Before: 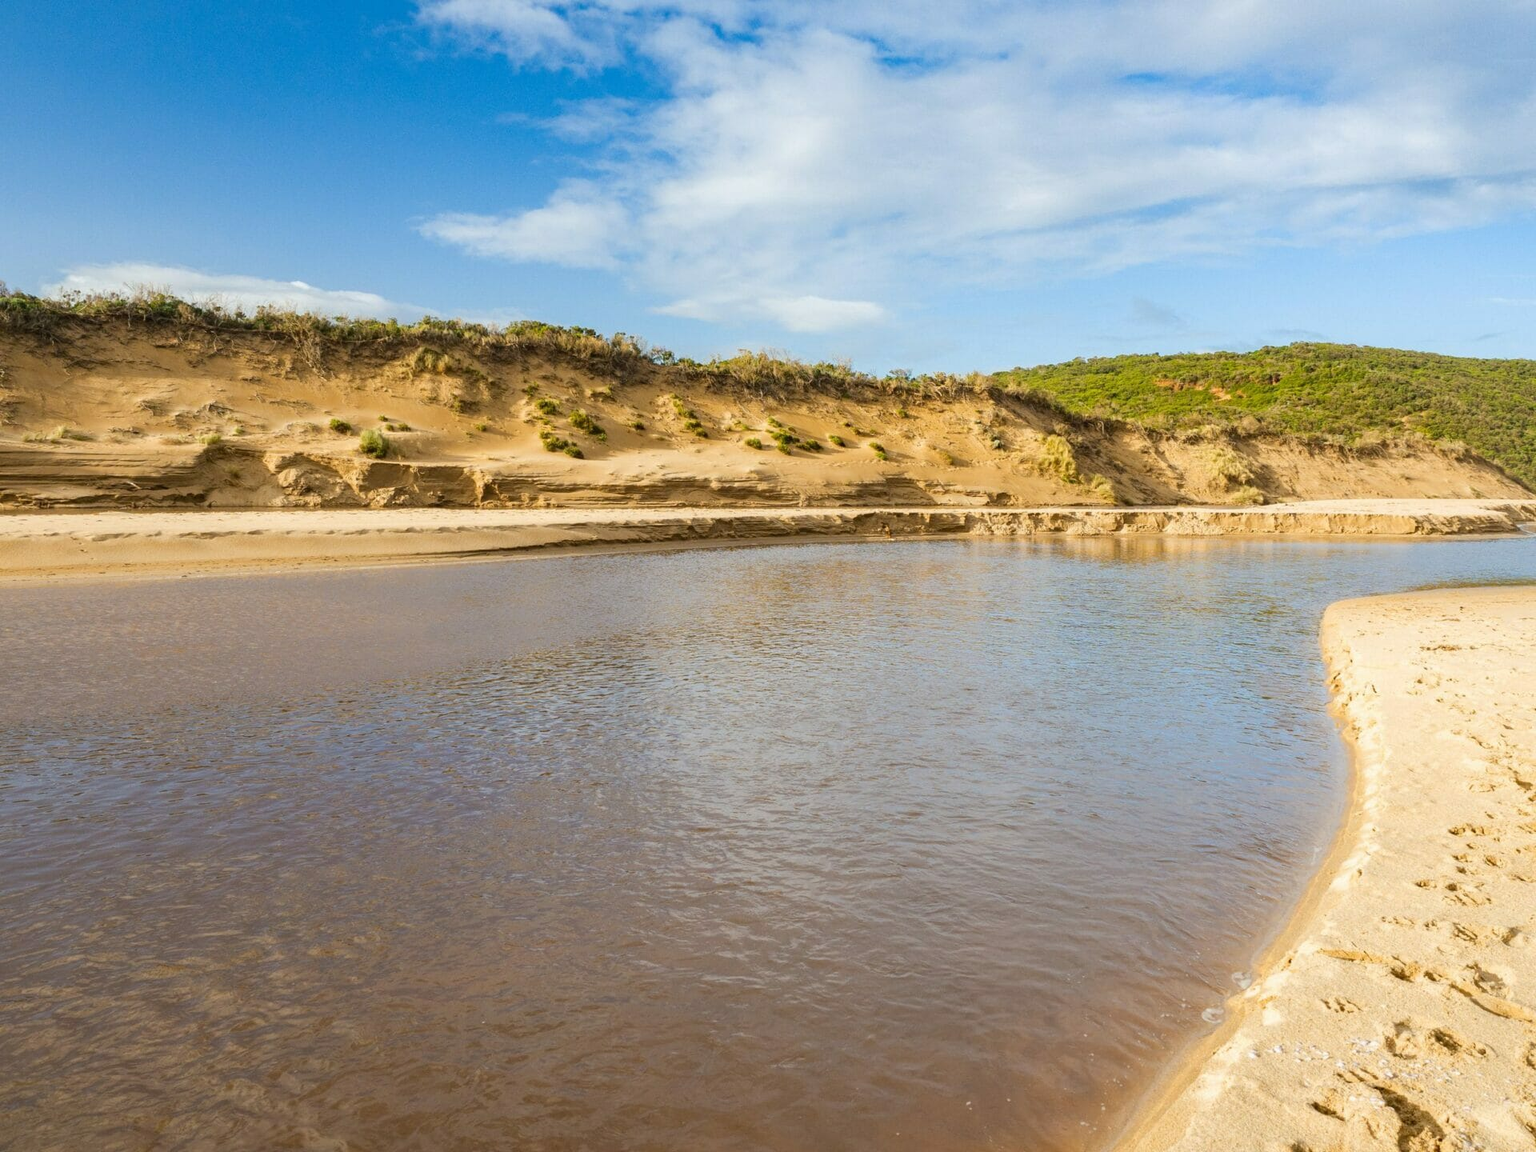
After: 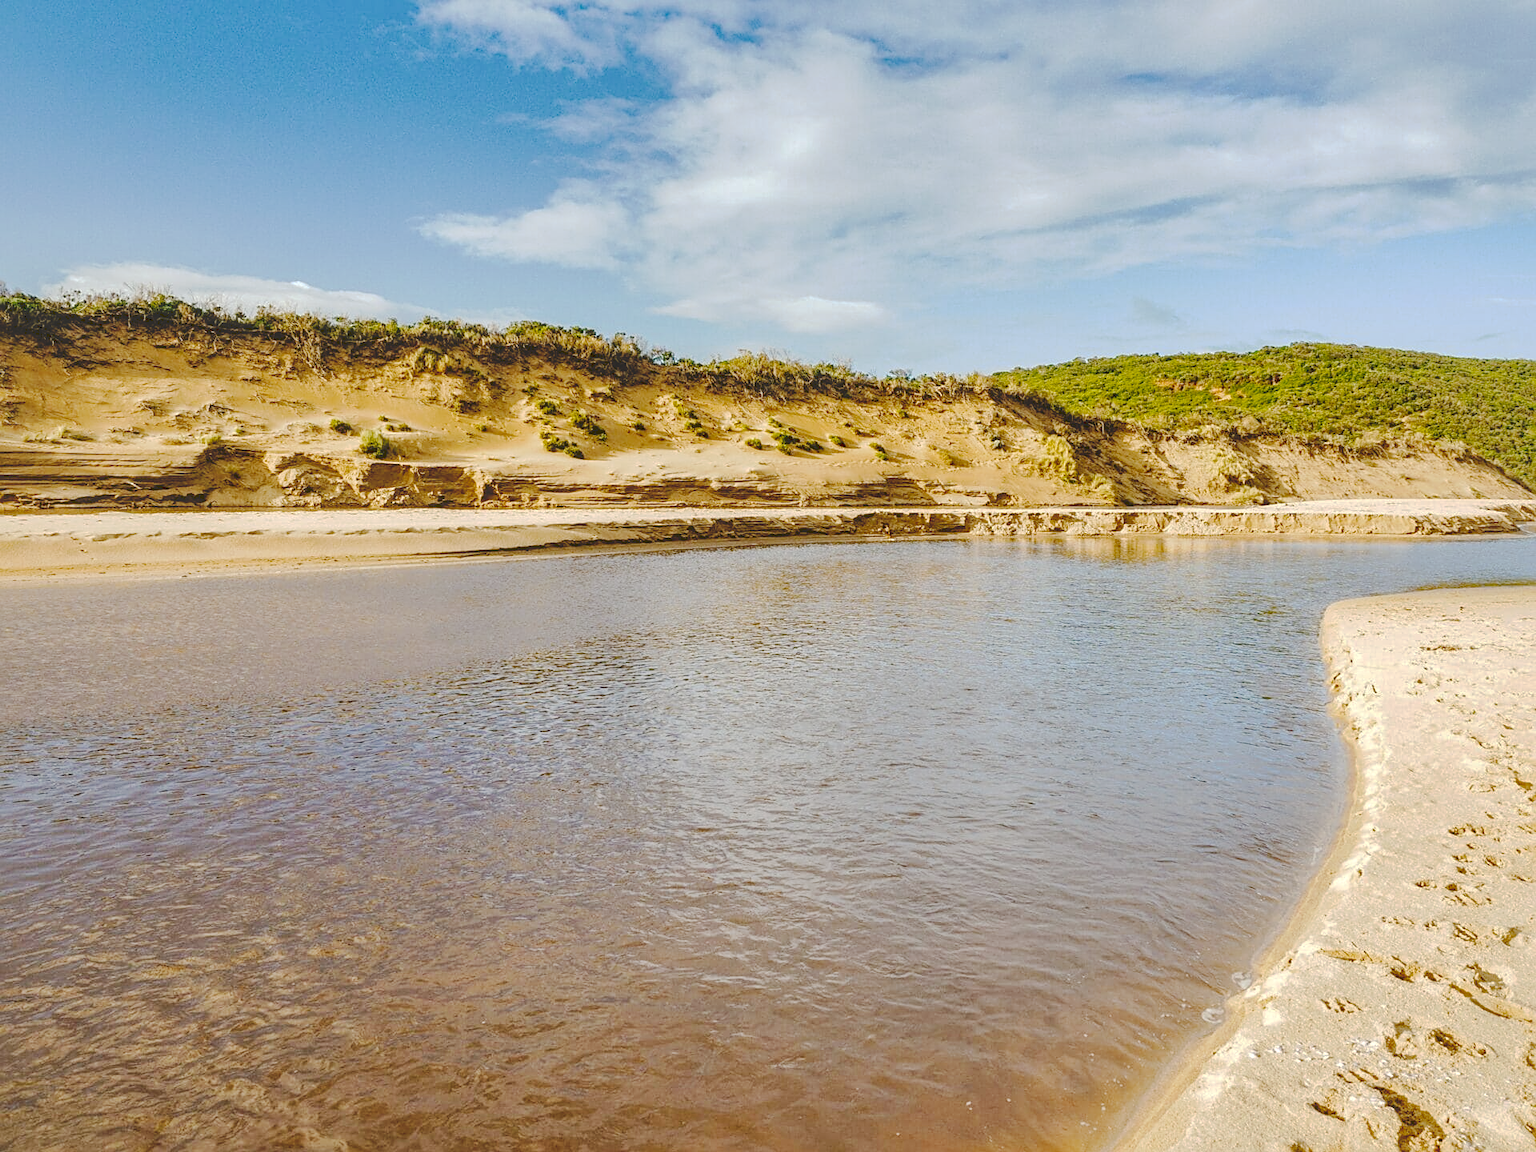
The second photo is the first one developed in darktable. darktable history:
sharpen: on, module defaults
local contrast: detail 130%
tone curve: curves: ch0 [(0, 0) (0.003, 0.169) (0.011, 0.169) (0.025, 0.169) (0.044, 0.173) (0.069, 0.178) (0.1, 0.183) (0.136, 0.185) (0.177, 0.197) (0.224, 0.227) (0.277, 0.292) (0.335, 0.391) (0.399, 0.491) (0.468, 0.592) (0.543, 0.672) (0.623, 0.734) (0.709, 0.785) (0.801, 0.844) (0.898, 0.893) (1, 1)], preserve colors none
shadows and highlights: on, module defaults
